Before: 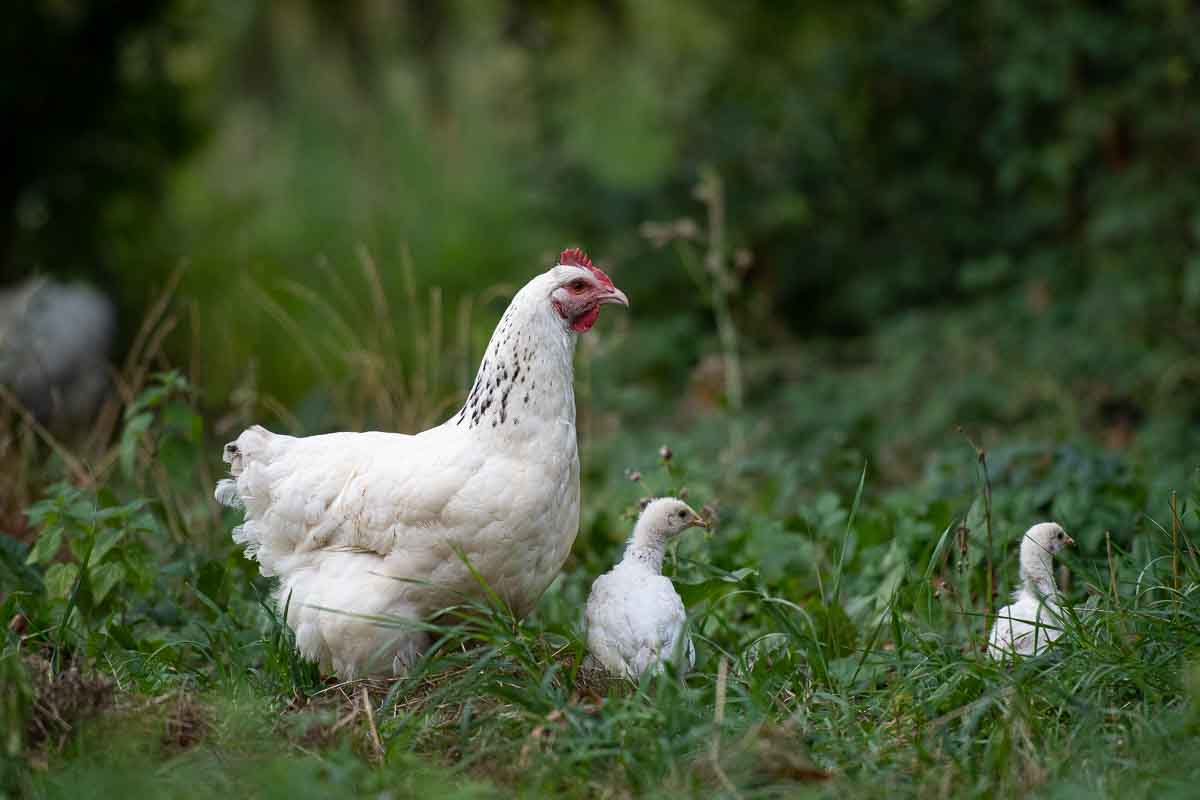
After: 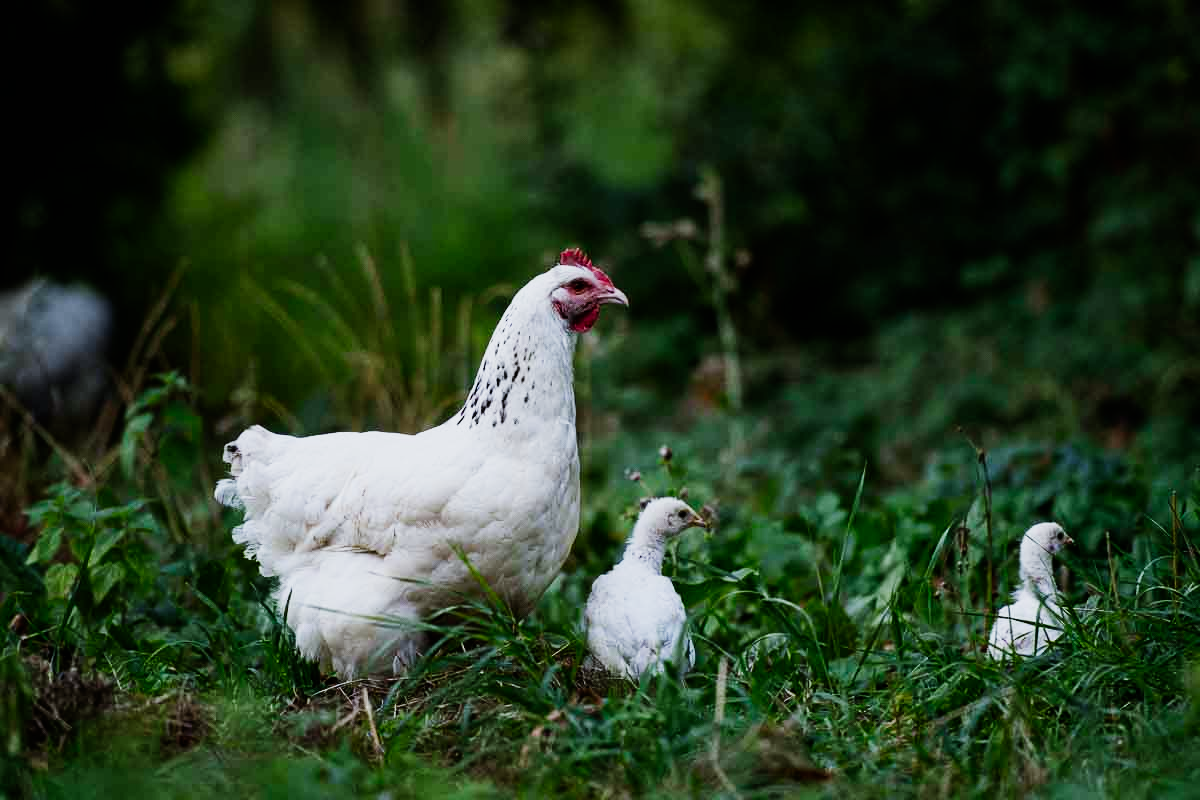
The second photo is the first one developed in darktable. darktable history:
sigmoid: contrast 2, skew -0.2, preserve hue 0%, red attenuation 0.1, red rotation 0.035, green attenuation 0.1, green rotation -0.017, blue attenuation 0.15, blue rotation -0.052, base primaries Rec2020
white balance: red 0.954, blue 1.079
